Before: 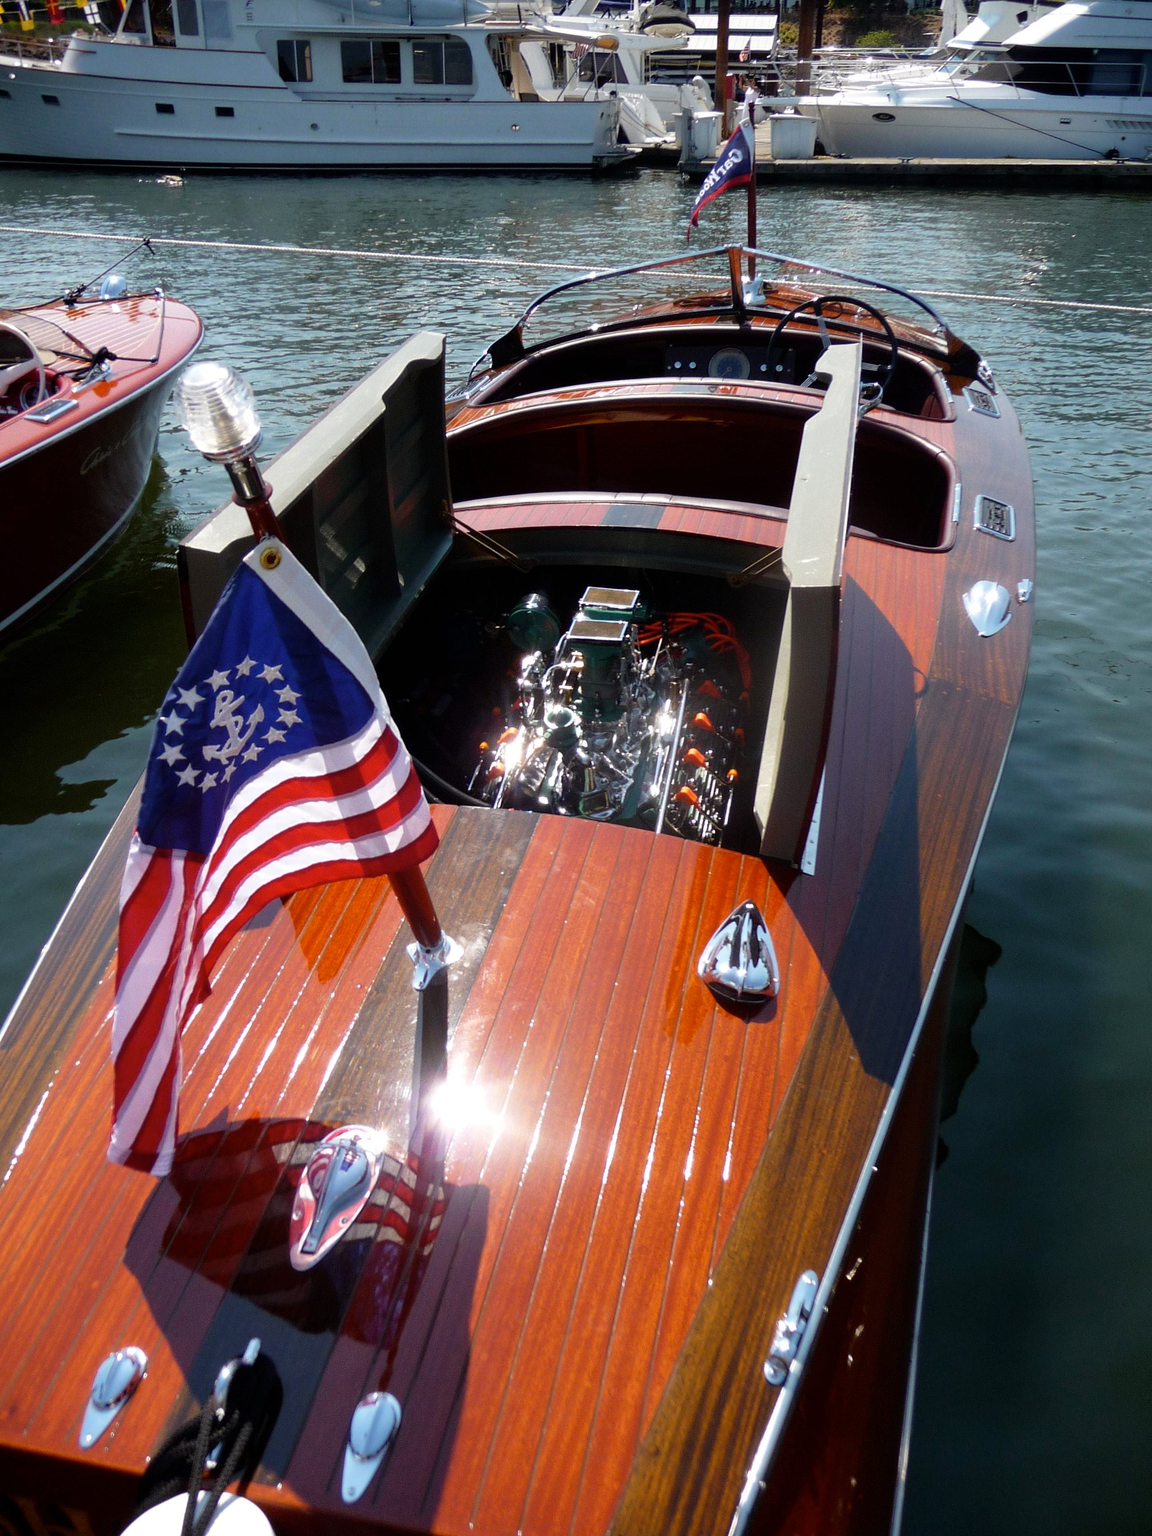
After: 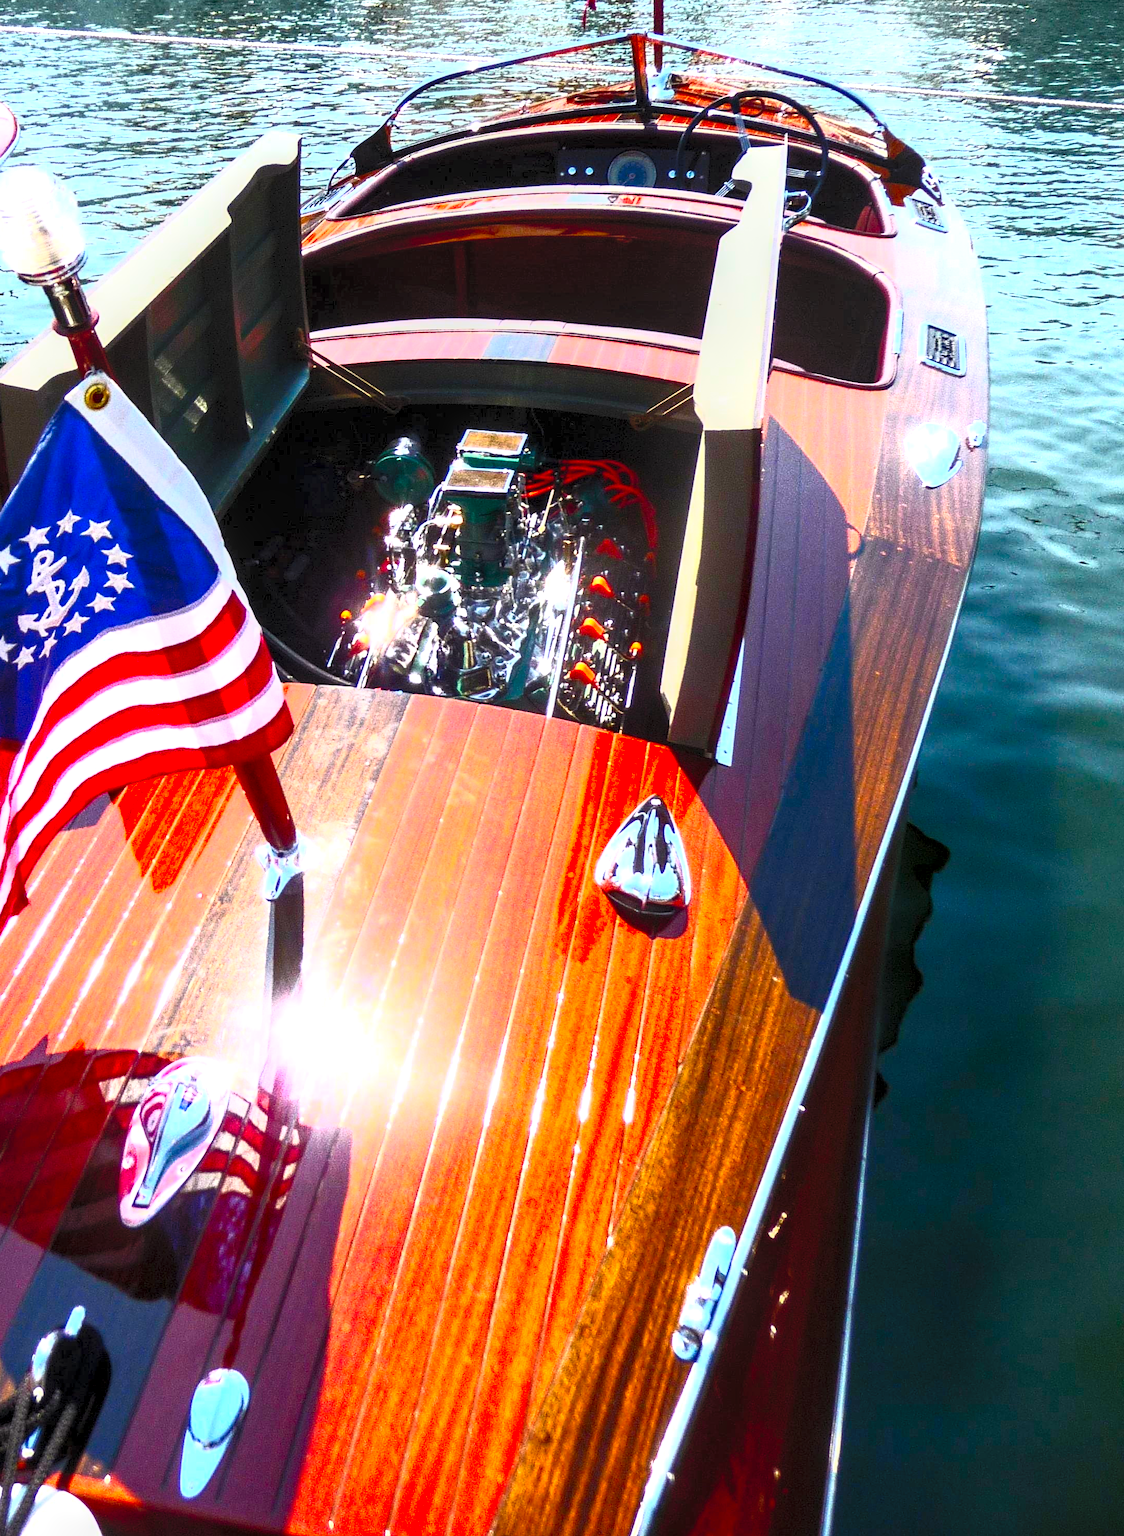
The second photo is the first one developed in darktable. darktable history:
crop: left 16.315%, top 14.246%
contrast brightness saturation: contrast 1, brightness 1, saturation 1
local contrast: detail 154%
